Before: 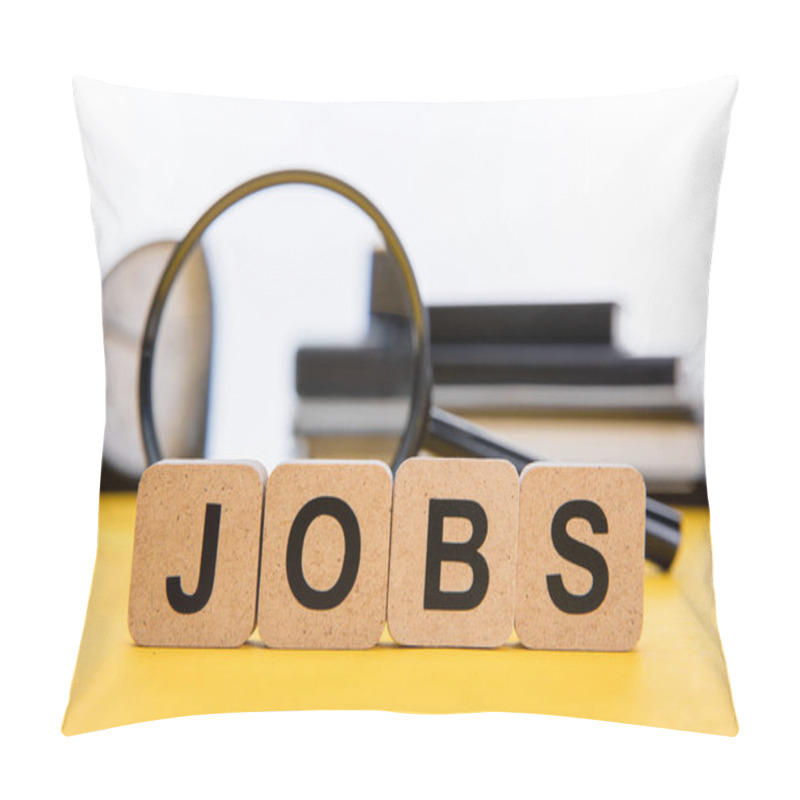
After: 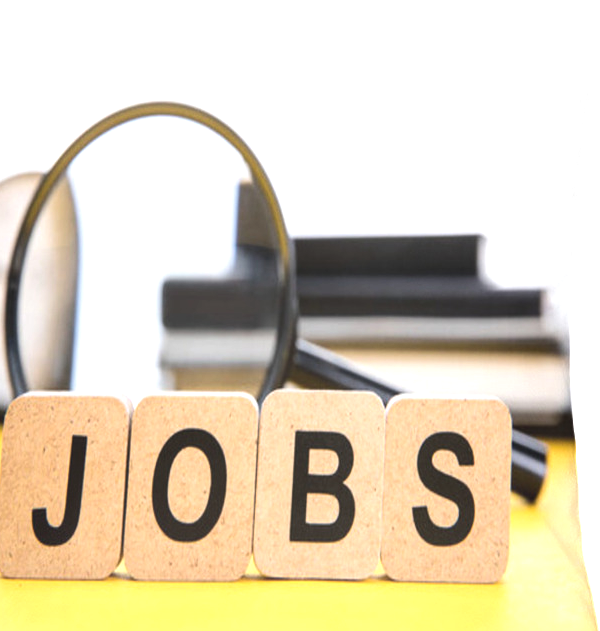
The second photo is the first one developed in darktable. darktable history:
crop: left 16.755%, top 8.526%, right 8.141%, bottom 12.499%
tone equalizer: -8 EV -0.713 EV, -7 EV -0.721 EV, -6 EV -0.585 EV, -5 EV -0.415 EV, -3 EV 0.366 EV, -2 EV 0.6 EV, -1 EV 0.68 EV, +0 EV 0.755 EV, edges refinement/feathering 500, mask exposure compensation -1.57 EV, preserve details no
